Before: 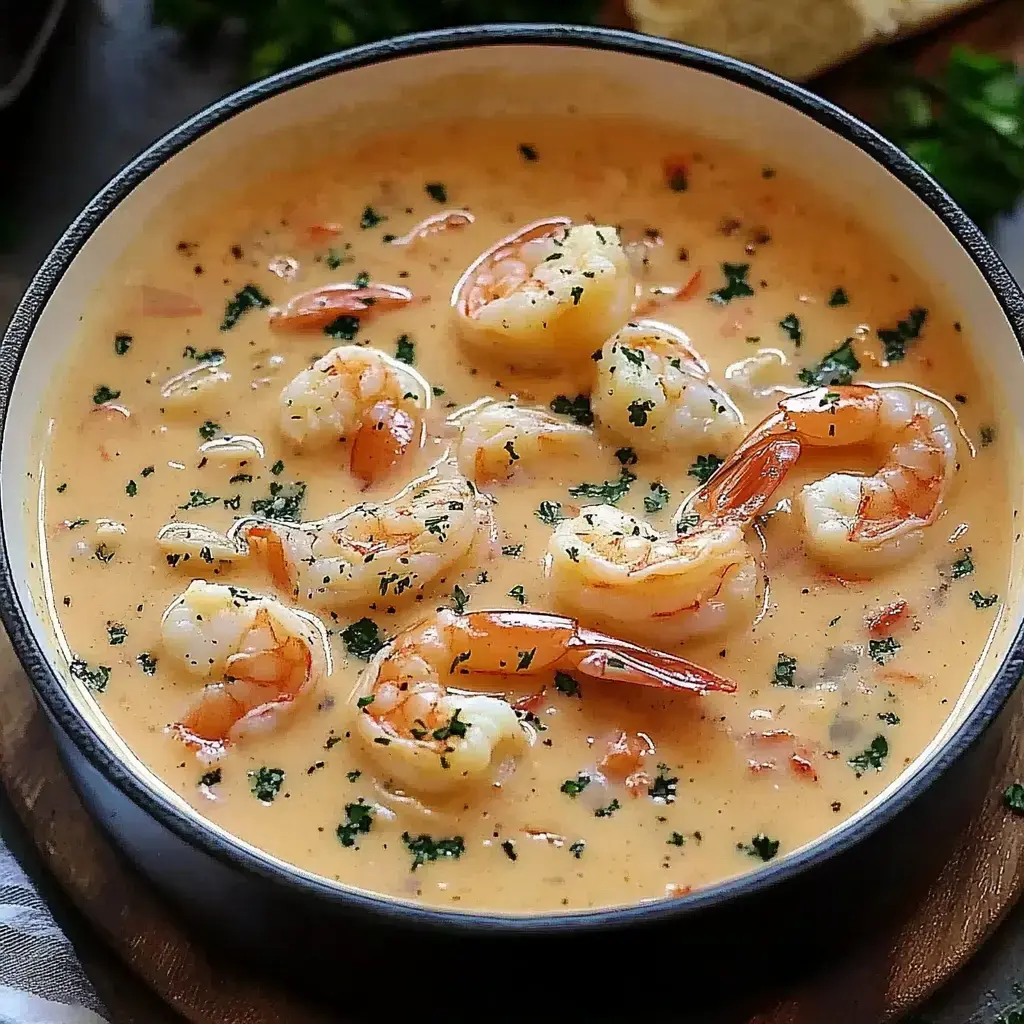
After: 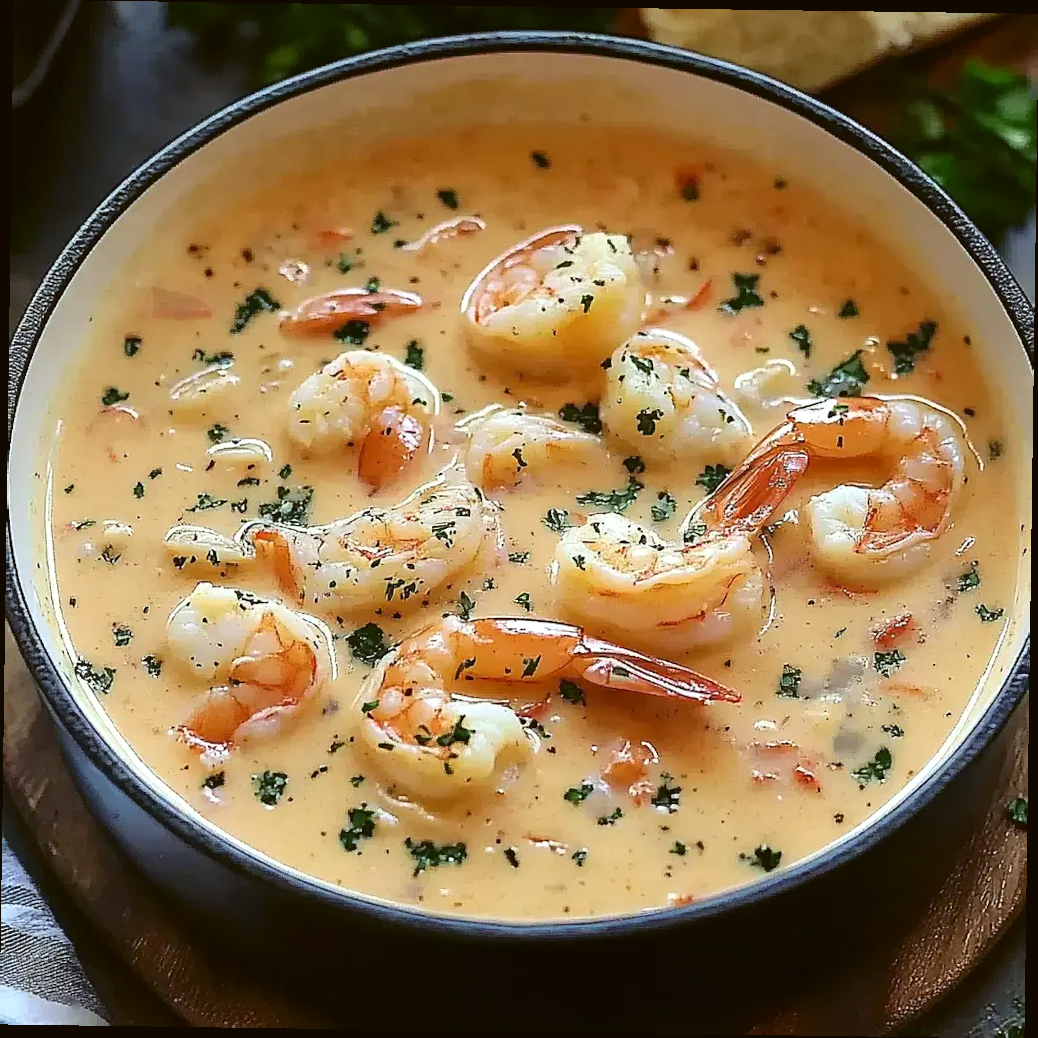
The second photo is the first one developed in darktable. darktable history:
exposure: exposure 0.207 EV, compensate highlight preservation false
shadows and highlights: shadows -30, highlights 30
tone equalizer: on, module defaults
color balance: lift [1.004, 1.002, 1.002, 0.998], gamma [1, 1.007, 1.002, 0.993], gain [1, 0.977, 1.013, 1.023], contrast -3.64%
rotate and perspective: rotation 0.8°, automatic cropping off
